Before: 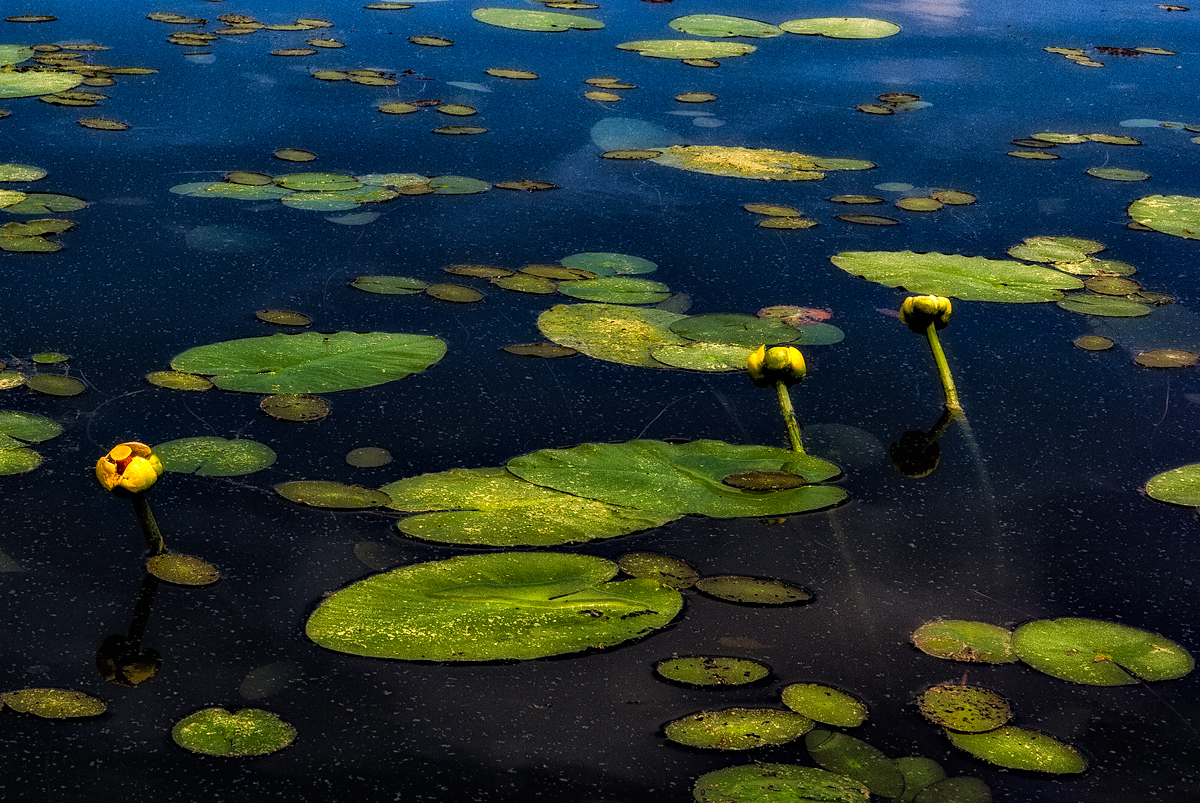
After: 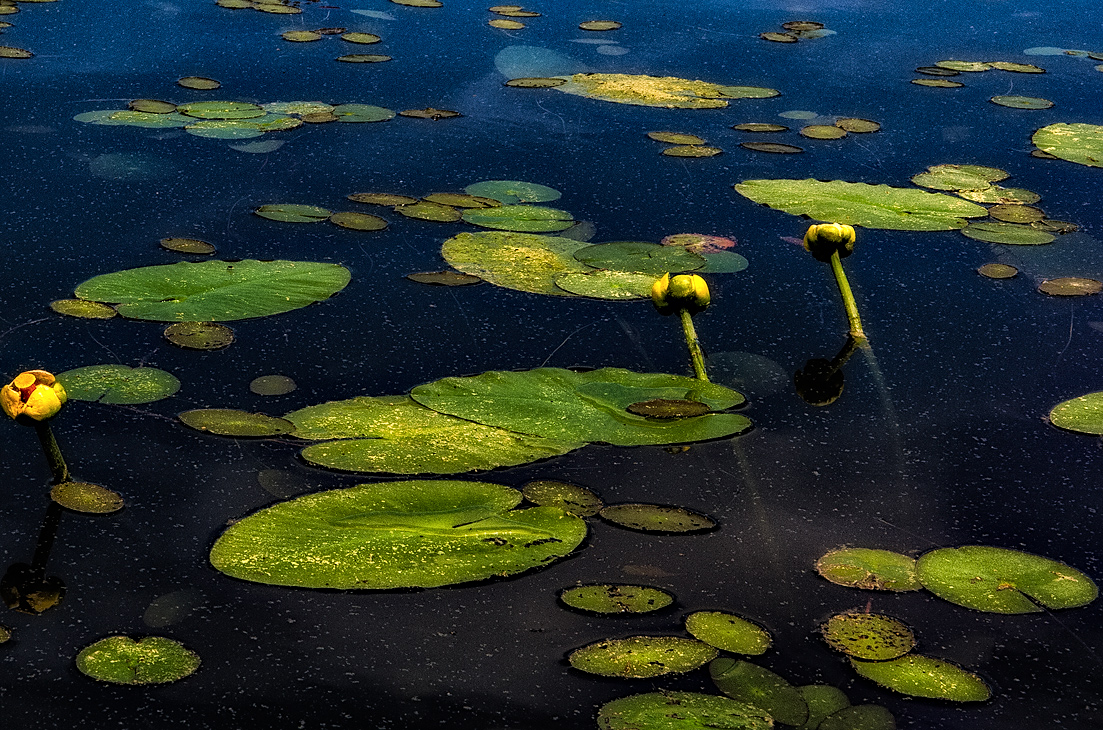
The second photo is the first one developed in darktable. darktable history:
color balance rgb: perceptual saturation grading › global saturation 0.236%
crop and rotate: left 8.012%, top 9.068%
sharpen: amount 0.2
